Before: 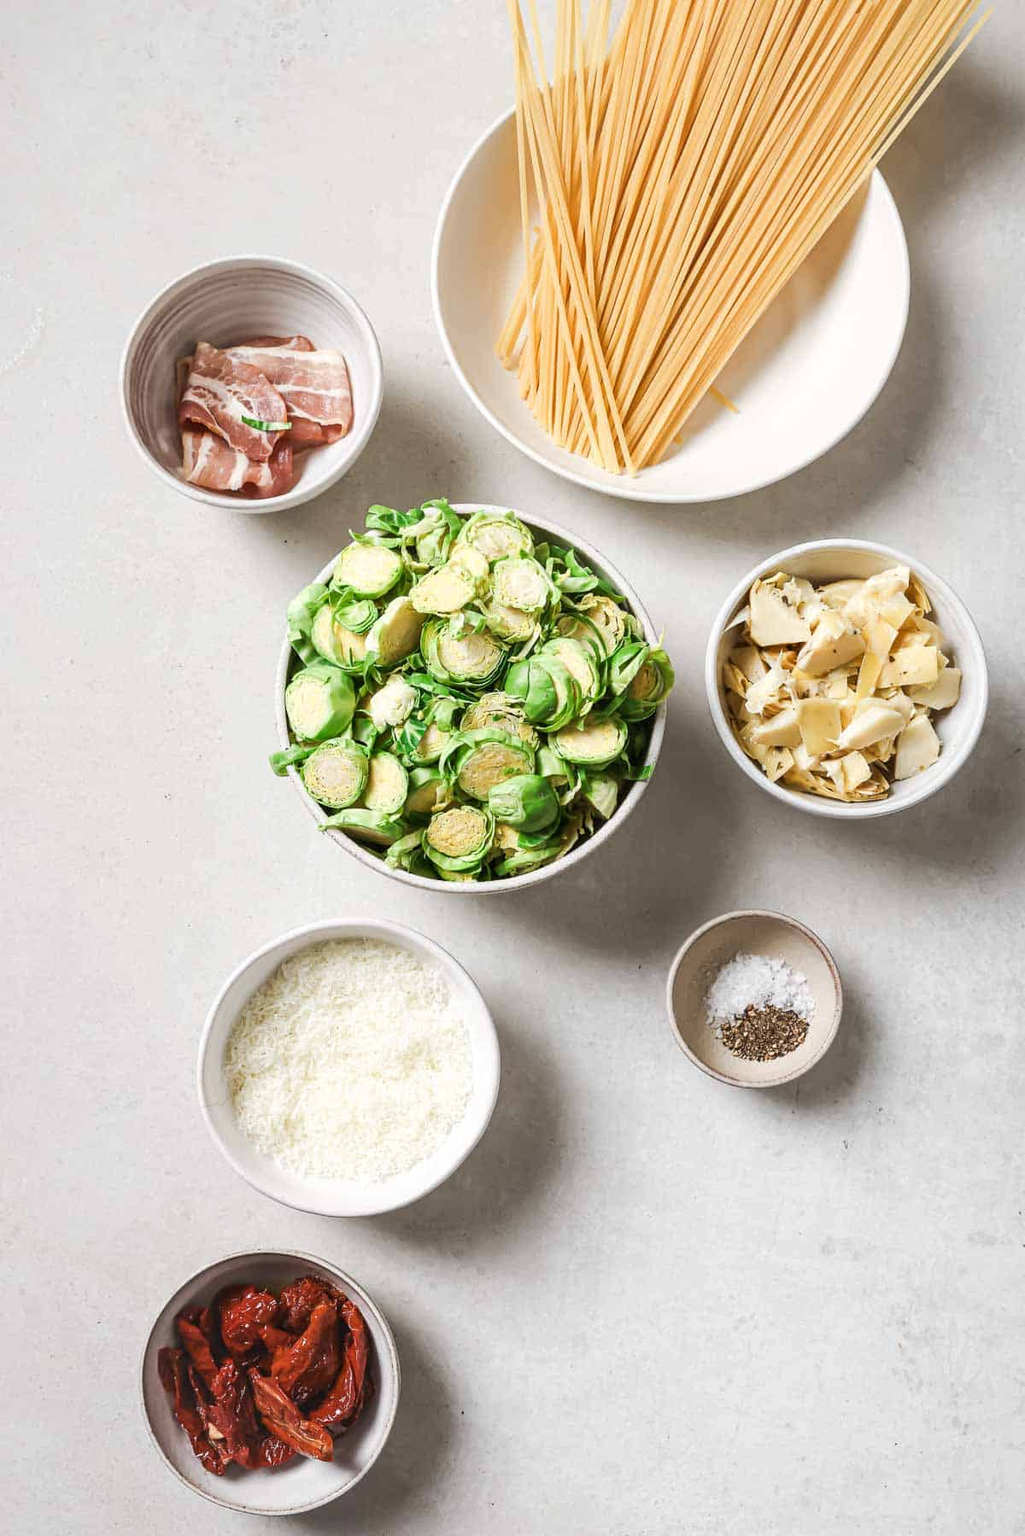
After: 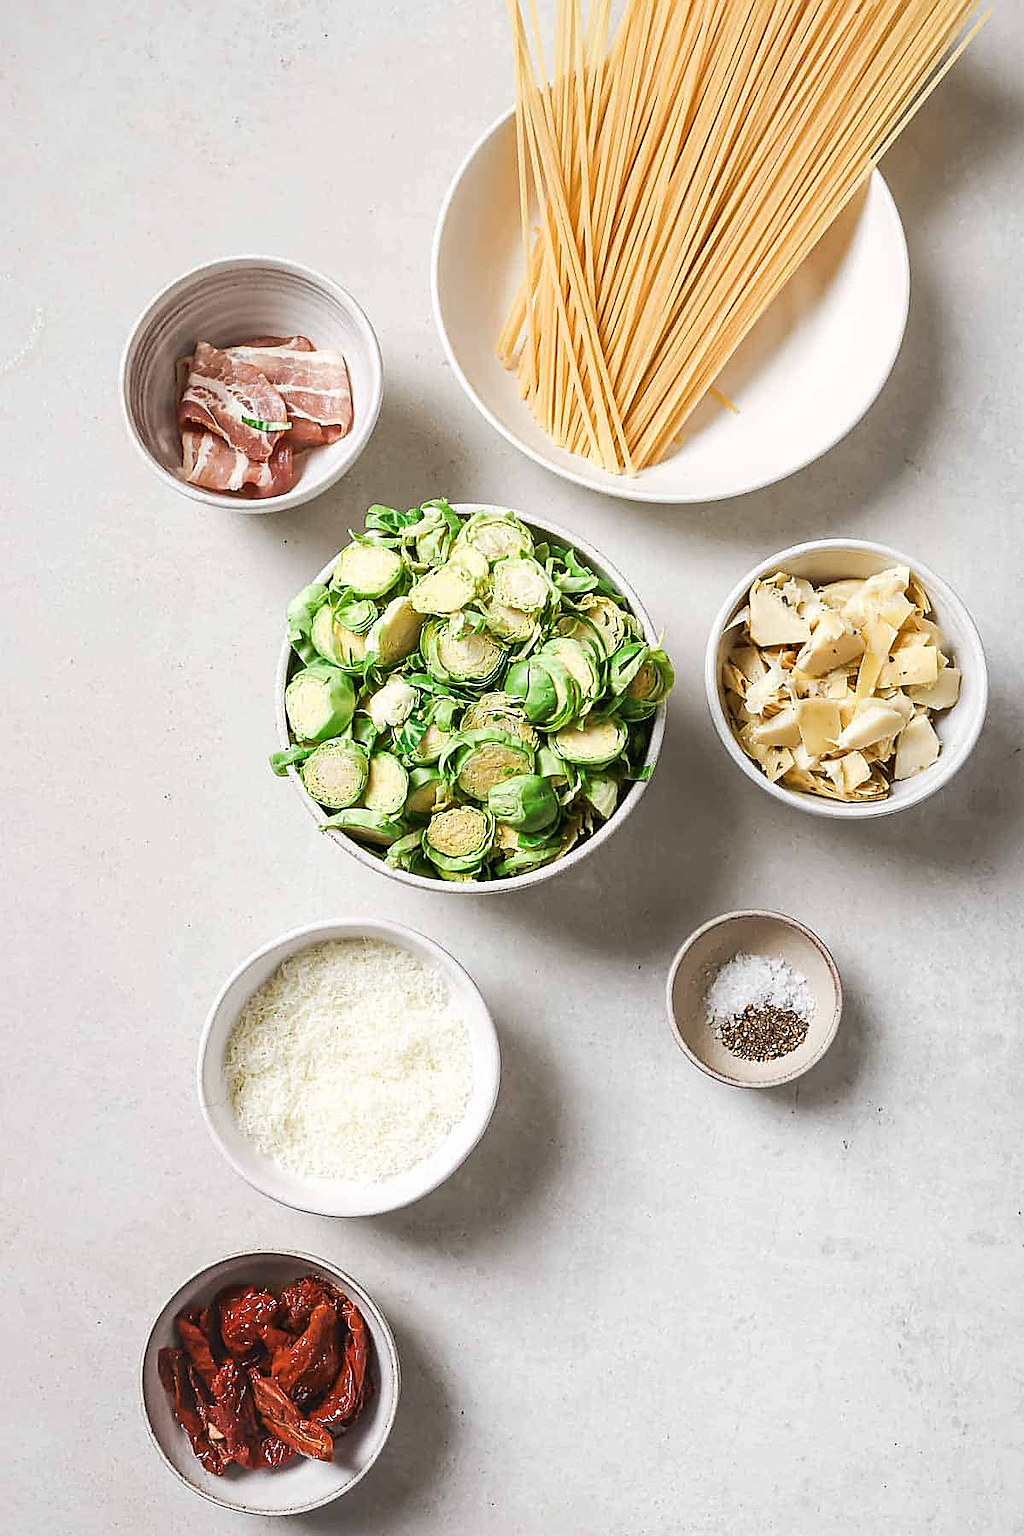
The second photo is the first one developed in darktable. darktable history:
sharpen: radius 1.354, amount 1.25, threshold 0.816
